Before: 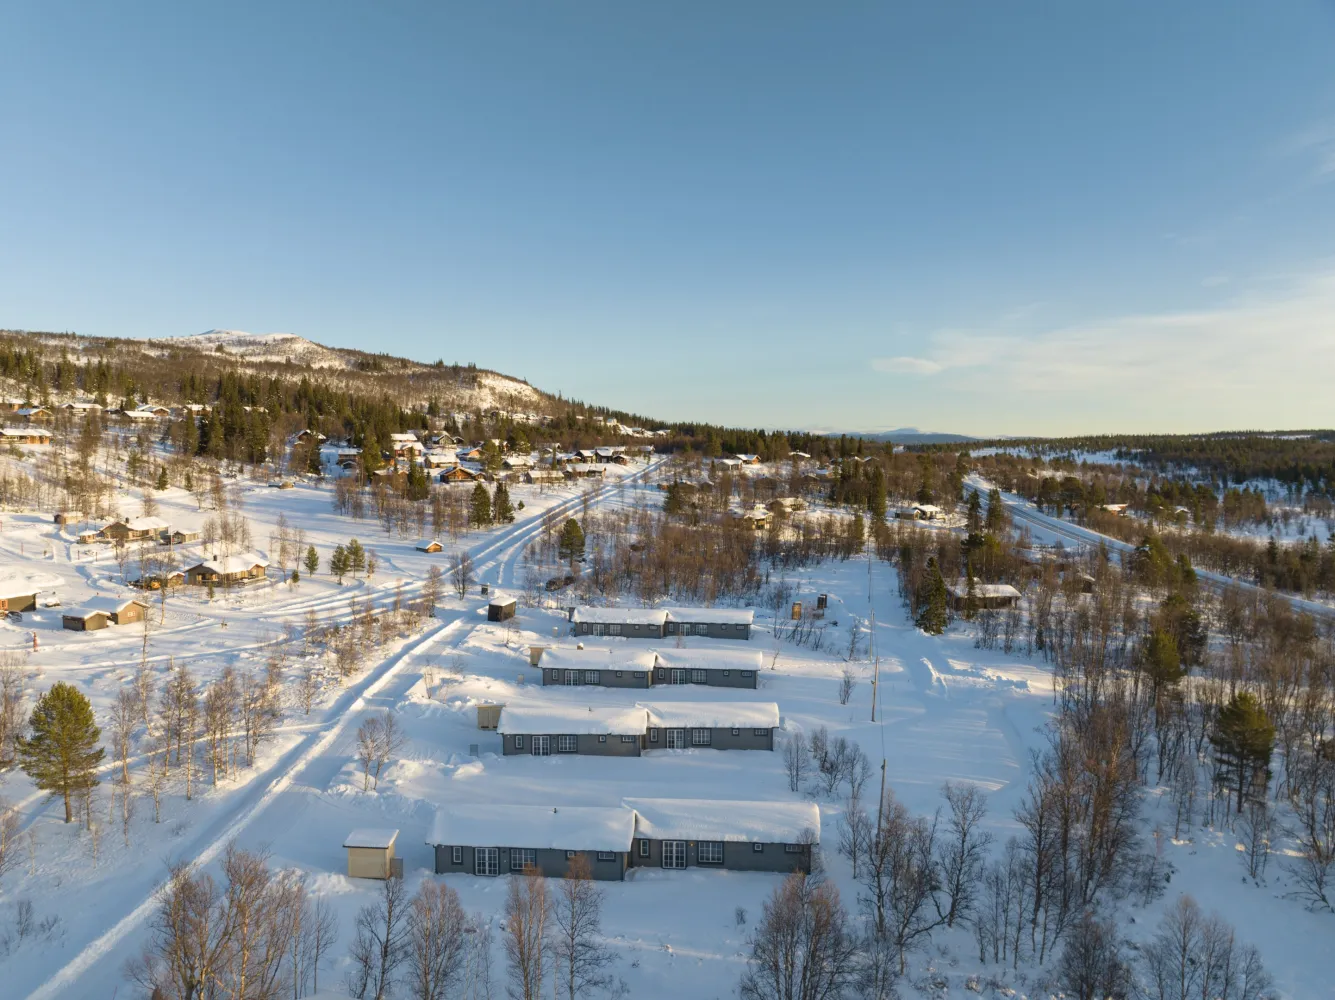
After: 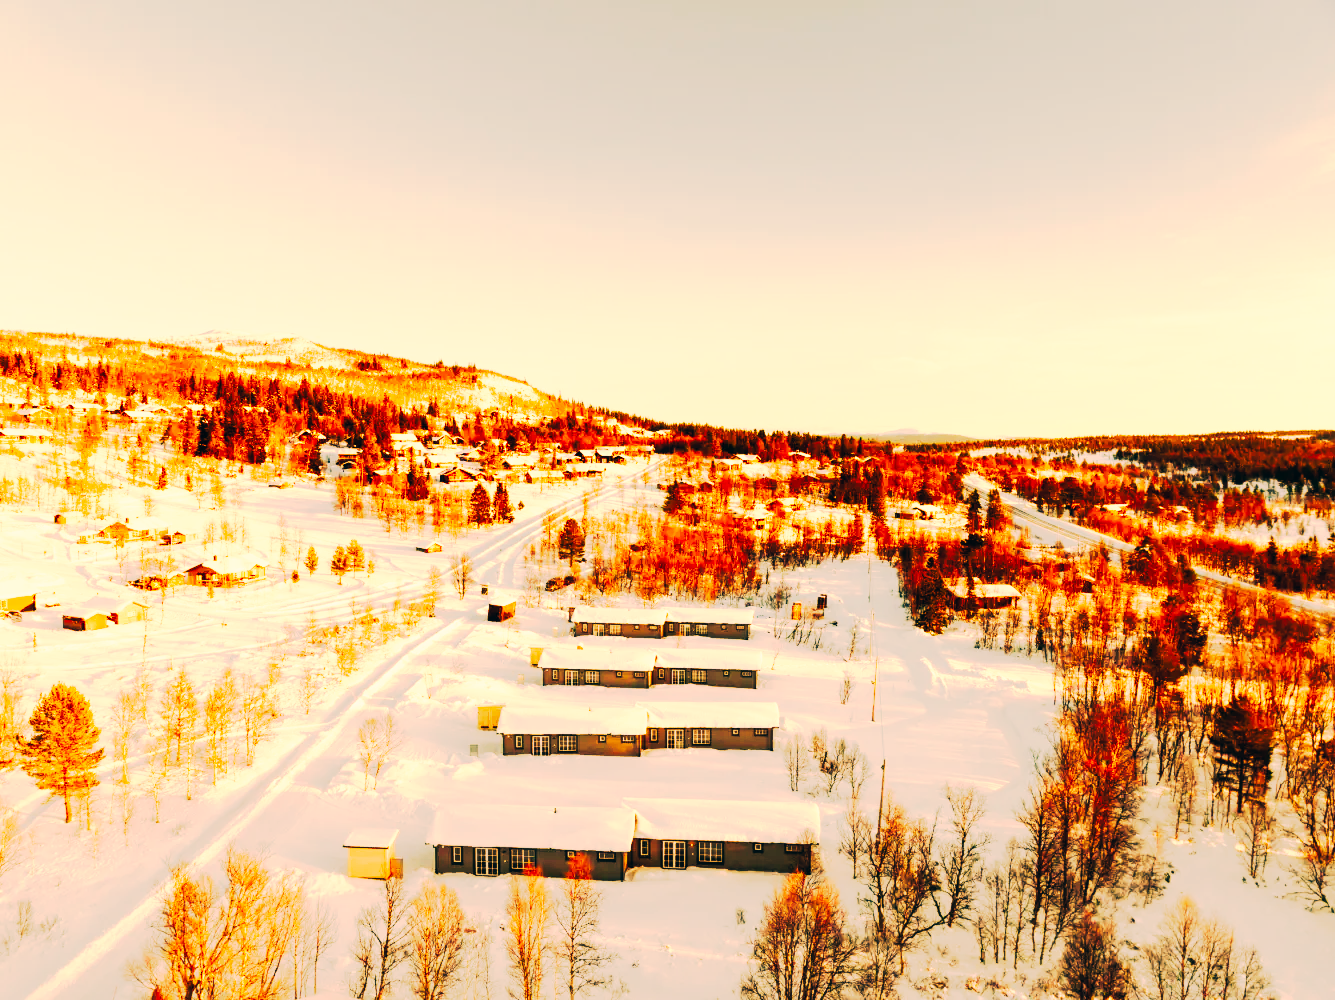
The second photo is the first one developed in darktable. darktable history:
base curve: curves: ch0 [(0, 0) (0.007, 0.004) (0.027, 0.03) (0.046, 0.07) (0.207, 0.54) (0.442, 0.872) (0.673, 0.972) (1, 1)], preserve colors none
color correction: highlights a* 5.38, highlights b* 5.3, shadows a* -4.26, shadows b* -5.11
white balance: red 1.467, blue 0.684
tone curve: curves: ch0 [(0, 0) (0.003, 0.006) (0.011, 0.006) (0.025, 0.008) (0.044, 0.014) (0.069, 0.02) (0.1, 0.025) (0.136, 0.037) (0.177, 0.053) (0.224, 0.086) (0.277, 0.13) (0.335, 0.189) (0.399, 0.253) (0.468, 0.375) (0.543, 0.521) (0.623, 0.671) (0.709, 0.789) (0.801, 0.841) (0.898, 0.889) (1, 1)], preserve colors none
